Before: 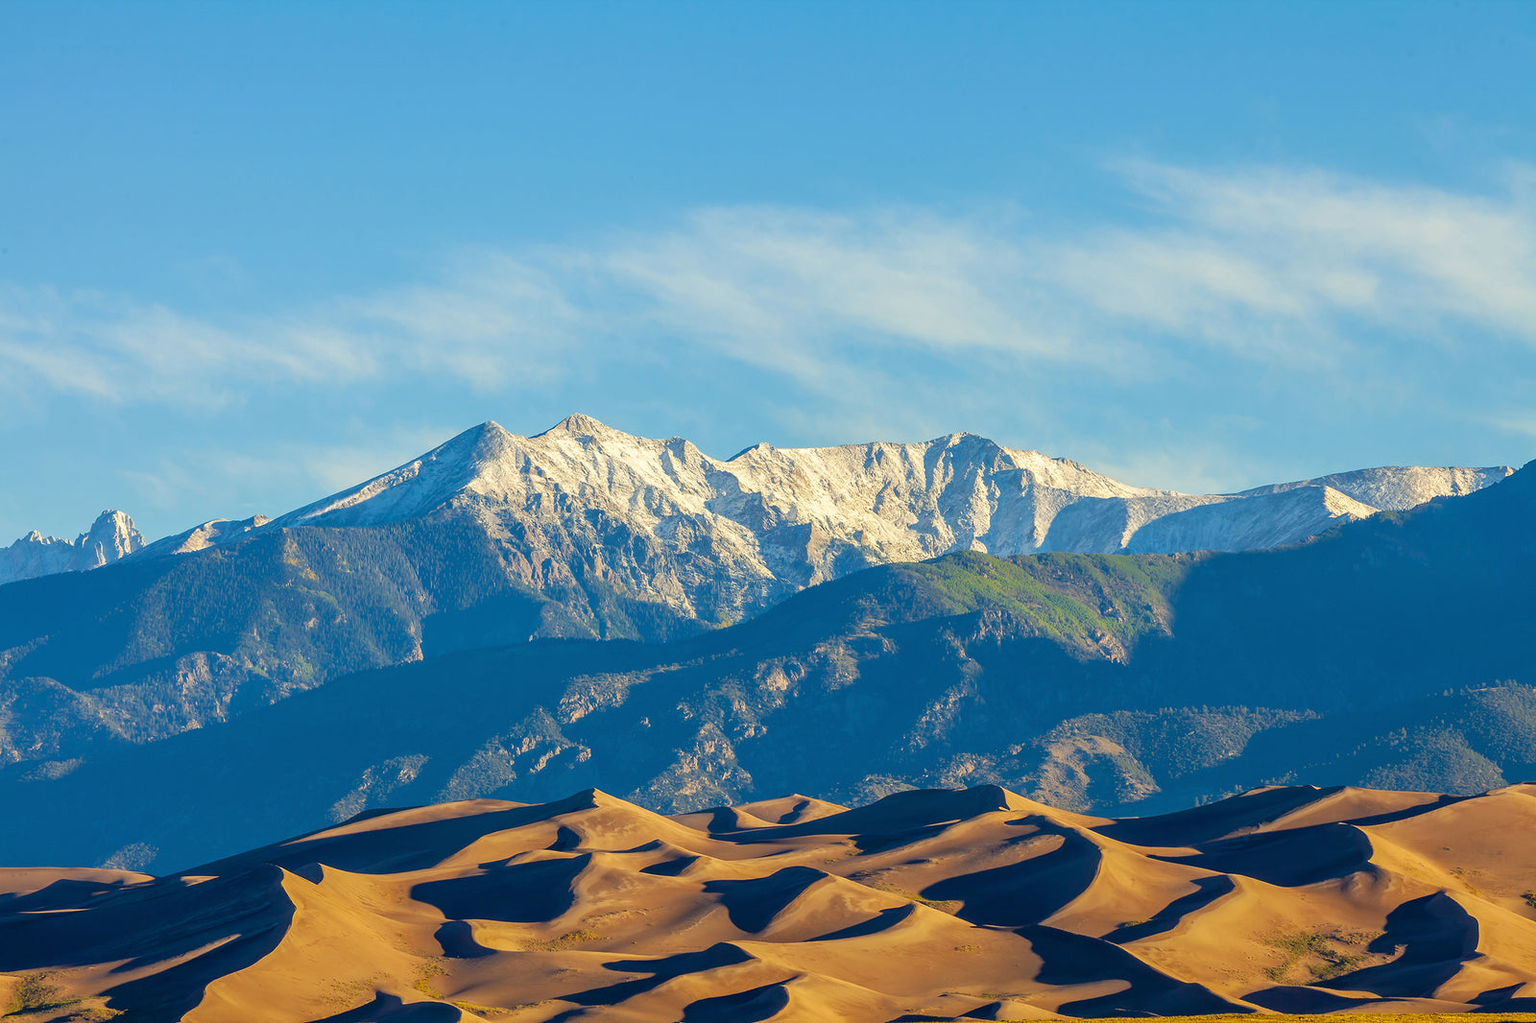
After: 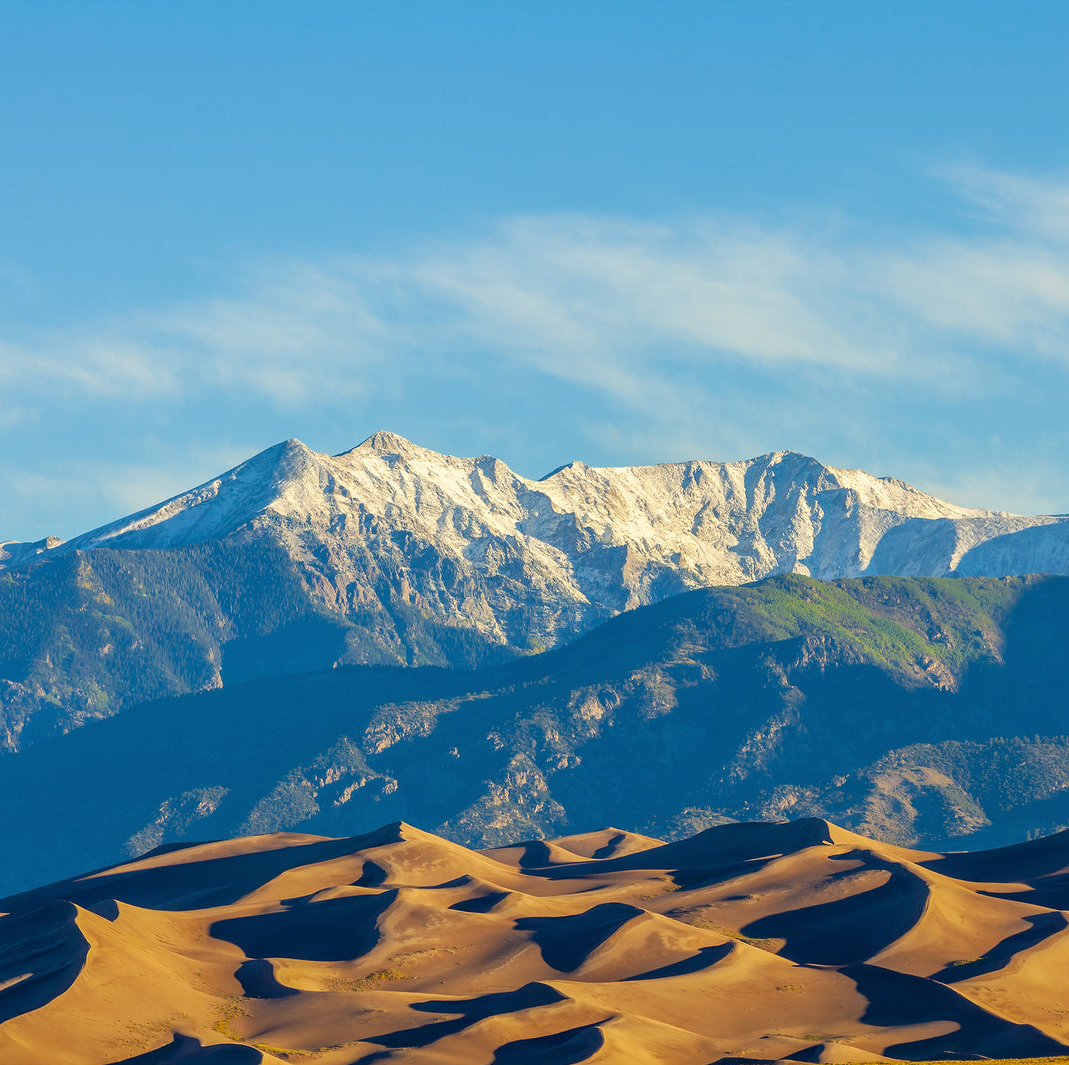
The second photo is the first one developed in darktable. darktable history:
crop and rotate: left 13.668%, right 19.51%
